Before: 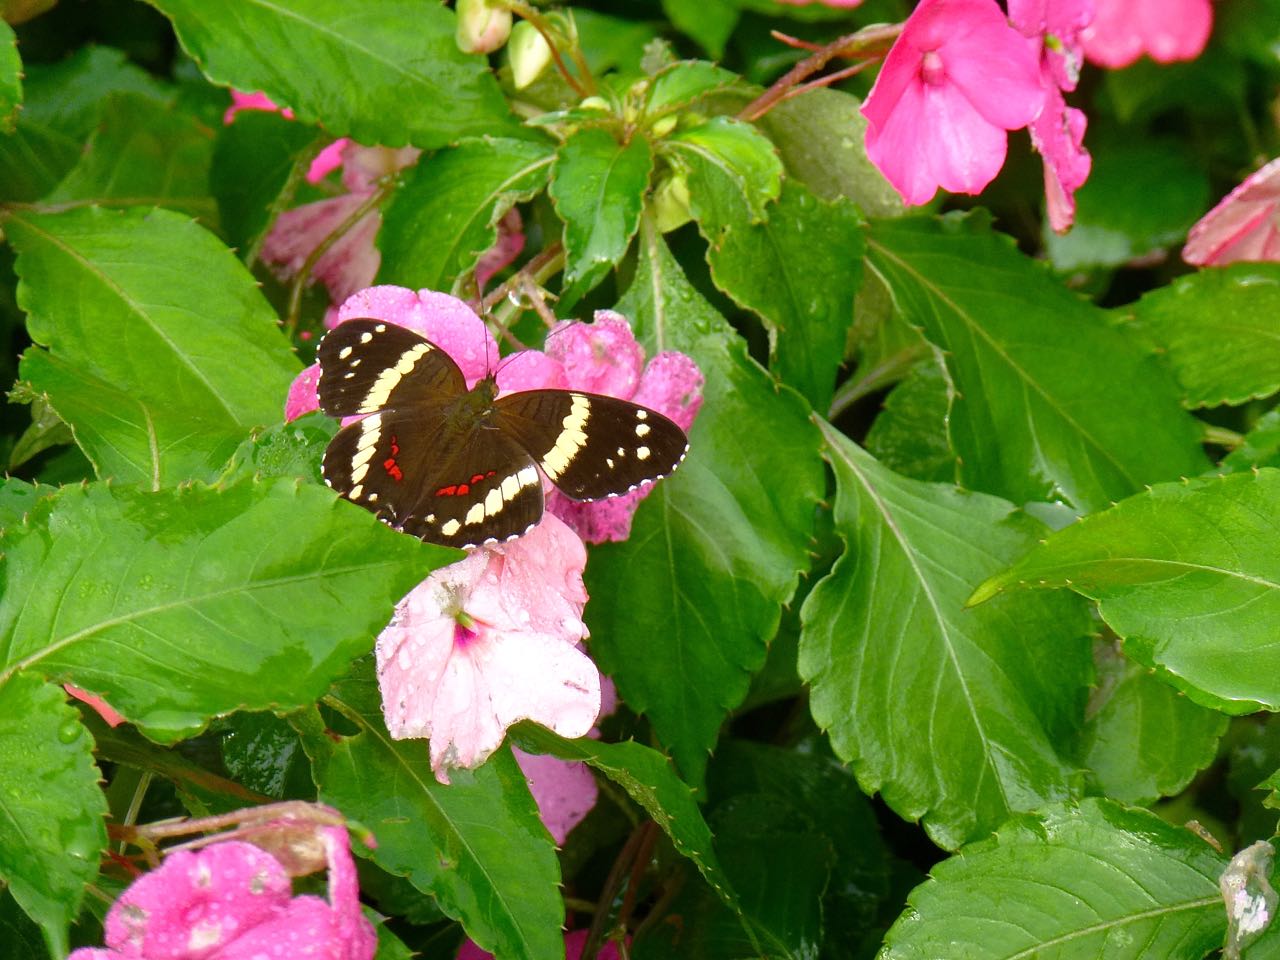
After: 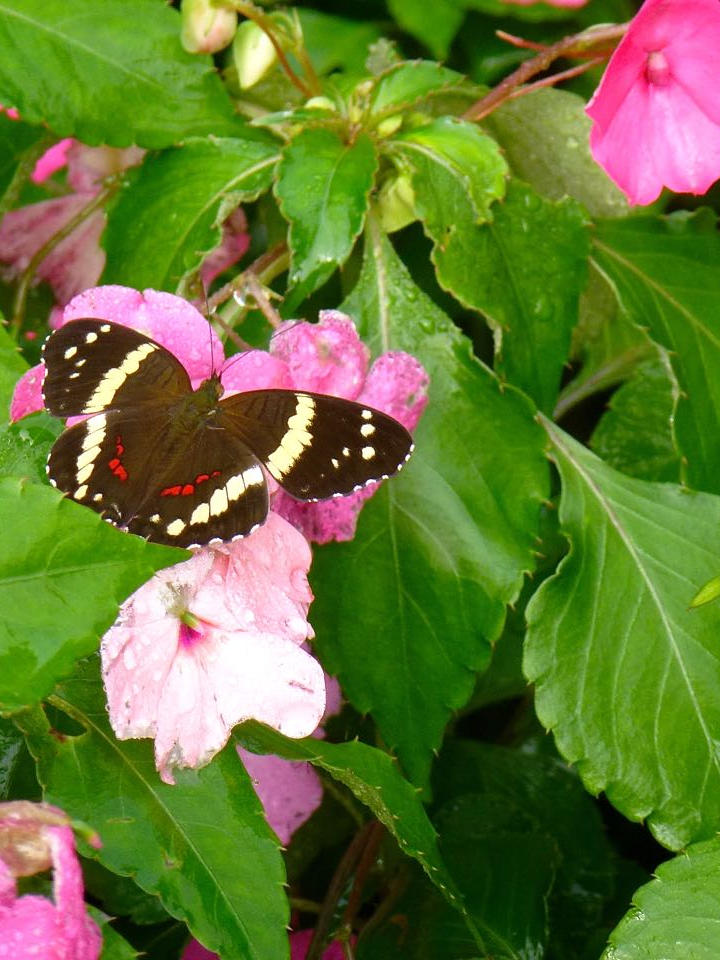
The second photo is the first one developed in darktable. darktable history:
crop: left 21.502%, right 22.208%
